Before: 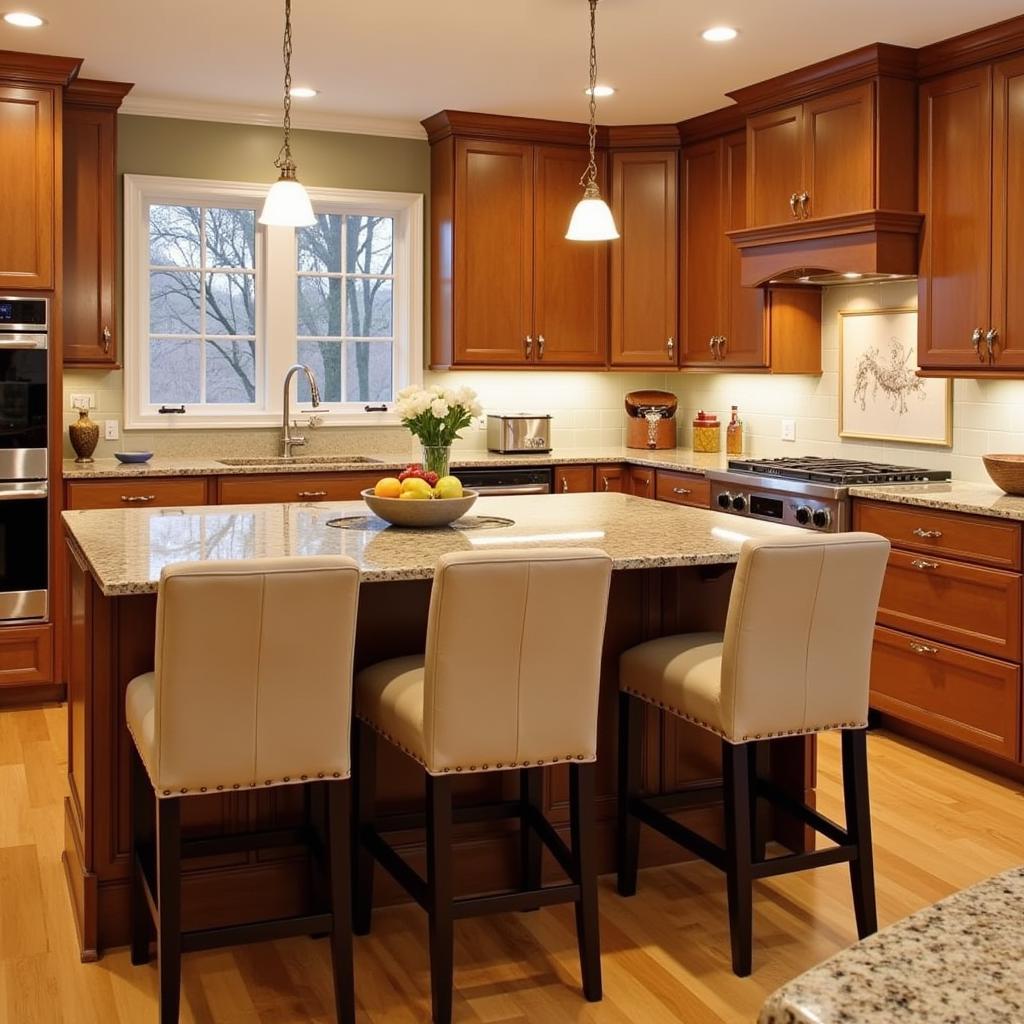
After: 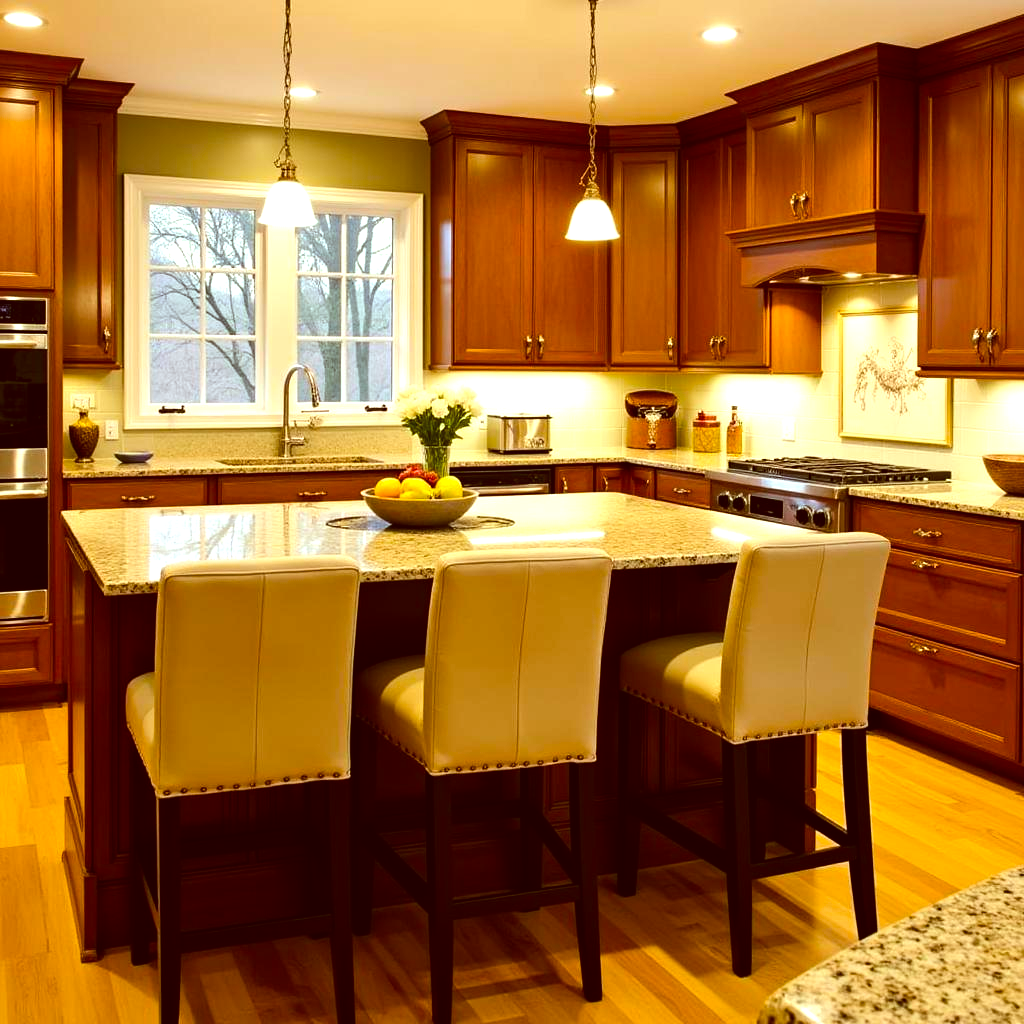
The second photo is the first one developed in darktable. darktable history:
color correction: highlights a* -5.94, highlights b* 9.48, shadows a* 10.12, shadows b* 23.94
color balance rgb: perceptual saturation grading › global saturation 25%, global vibrance 20%
tone equalizer: -8 EV -0.75 EV, -7 EV -0.7 EV, -6 EV -0.6 EV, -5 EV -0.4 EV, -3 EV 0.4 EV, -2 EV 0.6 EV, -1 EV 0.7 EV, +0 EV 0.75 EV, edges refinement/feathering 500, mask exposure compensation -1.57 EV, preserve details no
